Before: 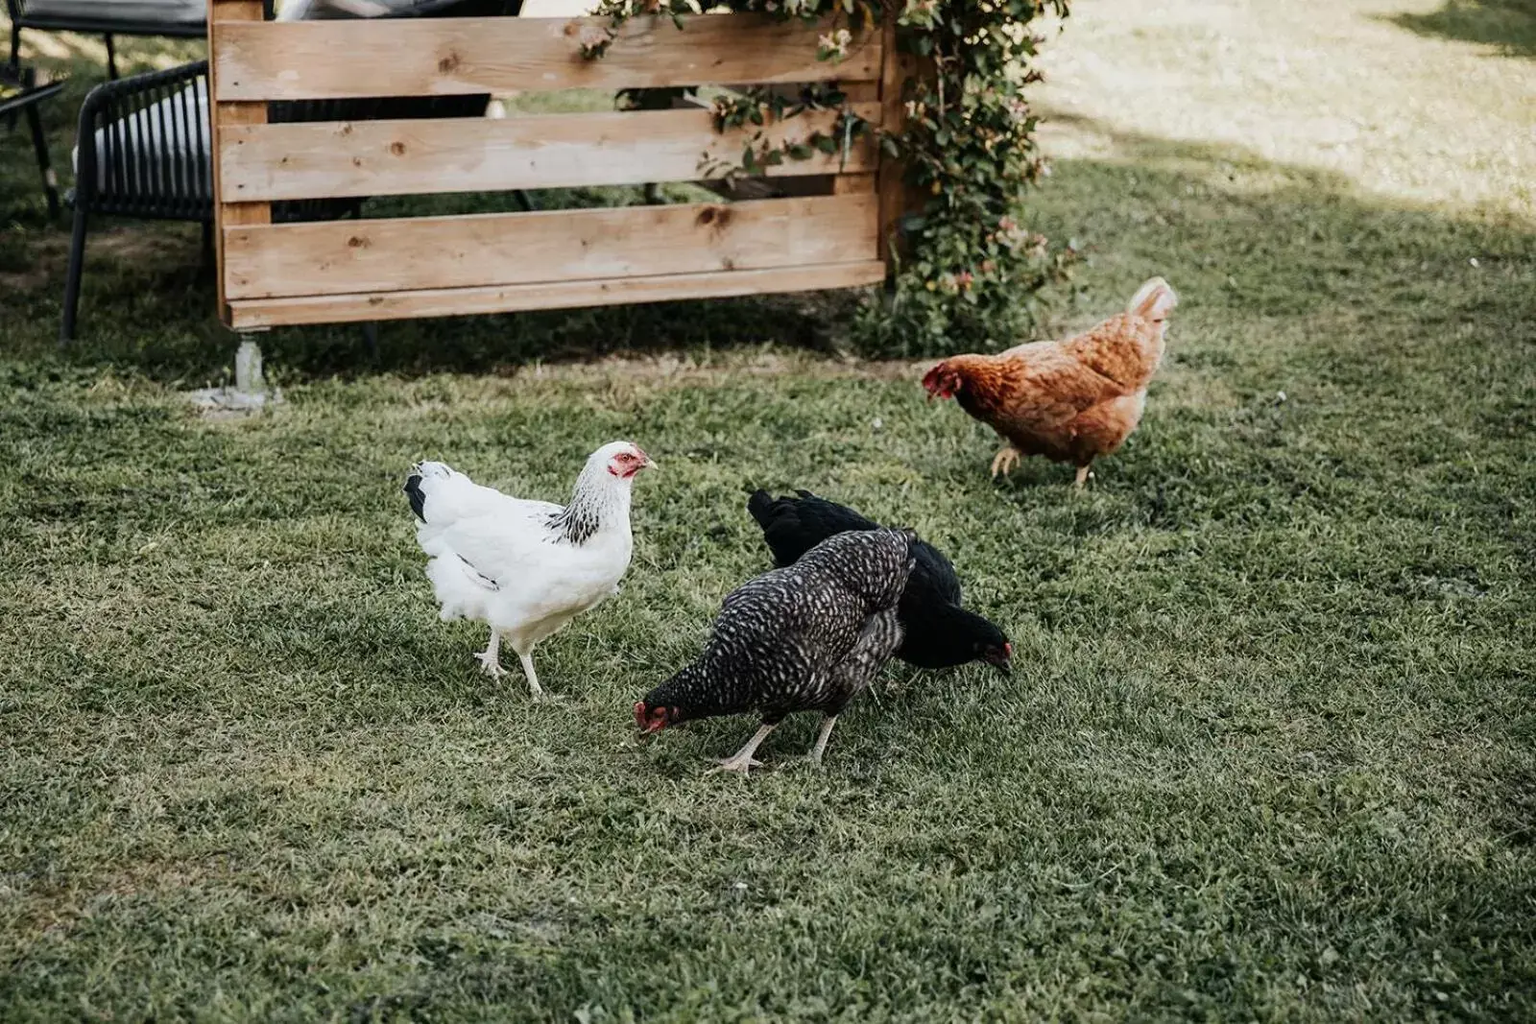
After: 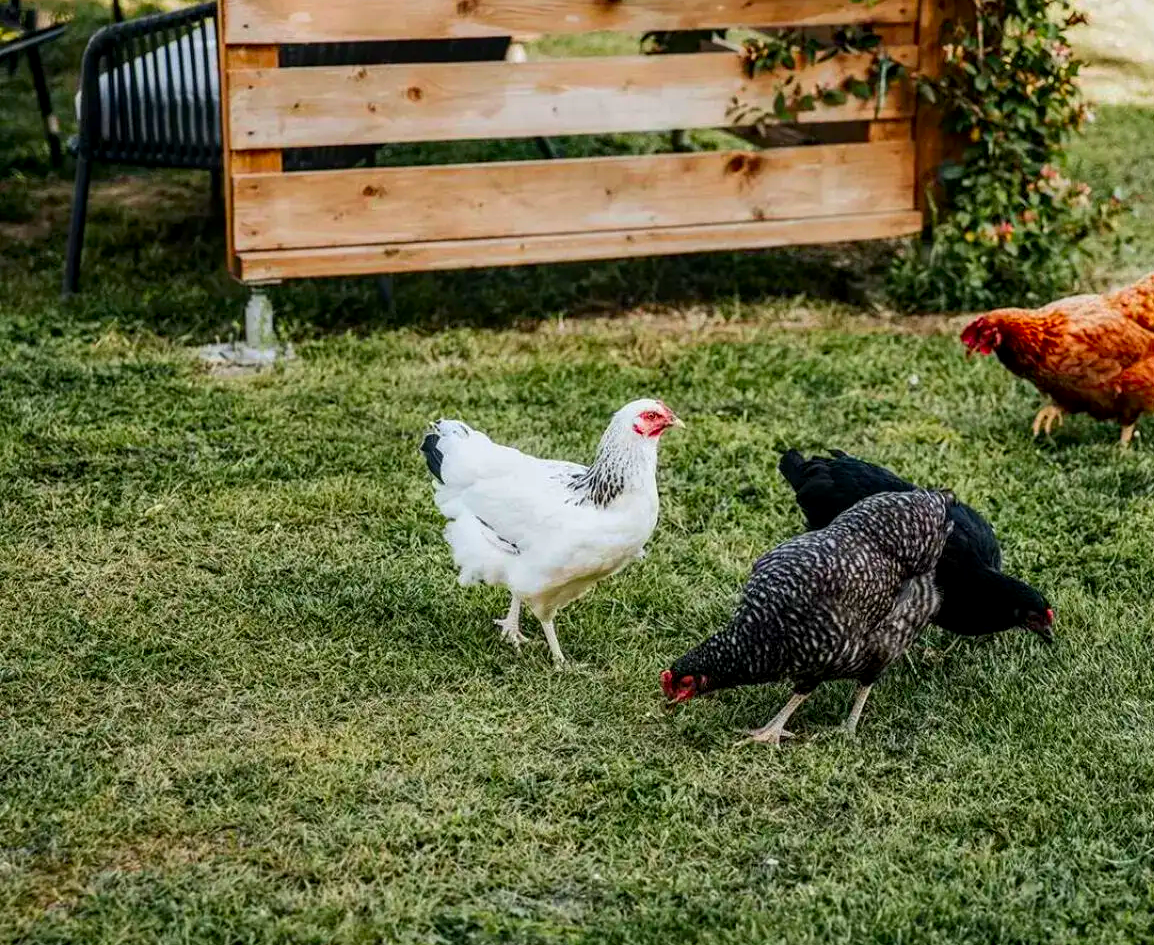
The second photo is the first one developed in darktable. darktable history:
crop: top 5.801%, right 27.844%, bottom 5.597%
local contrast: on, module defaults
color correction: highlights b* 0.026, saturation 1.81
